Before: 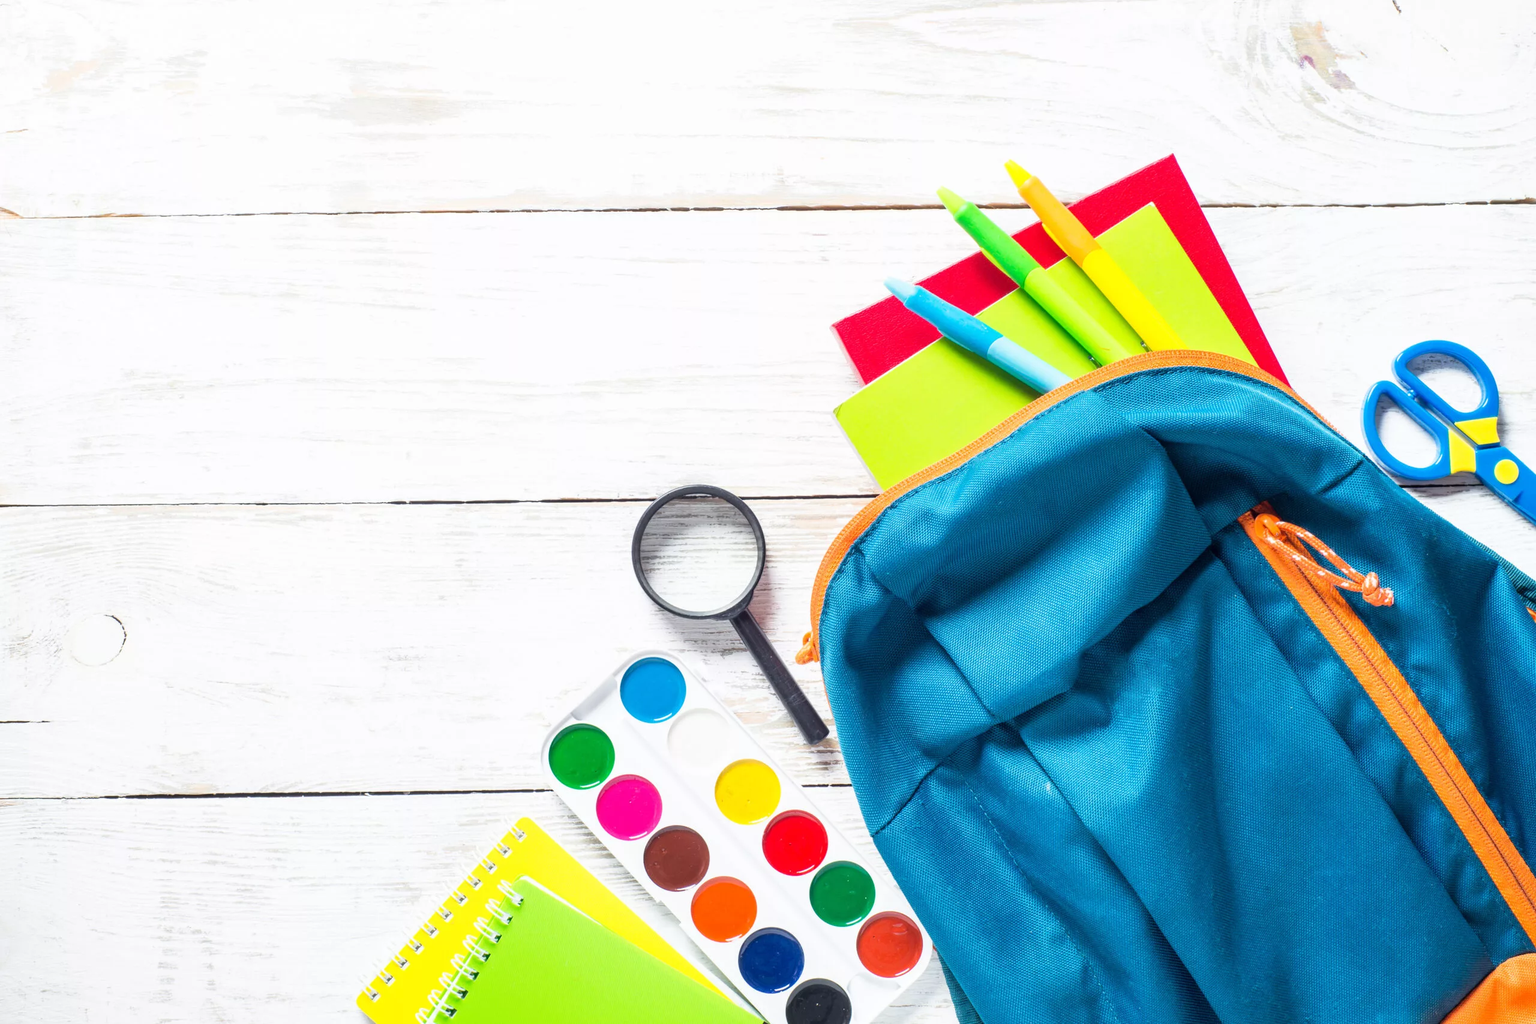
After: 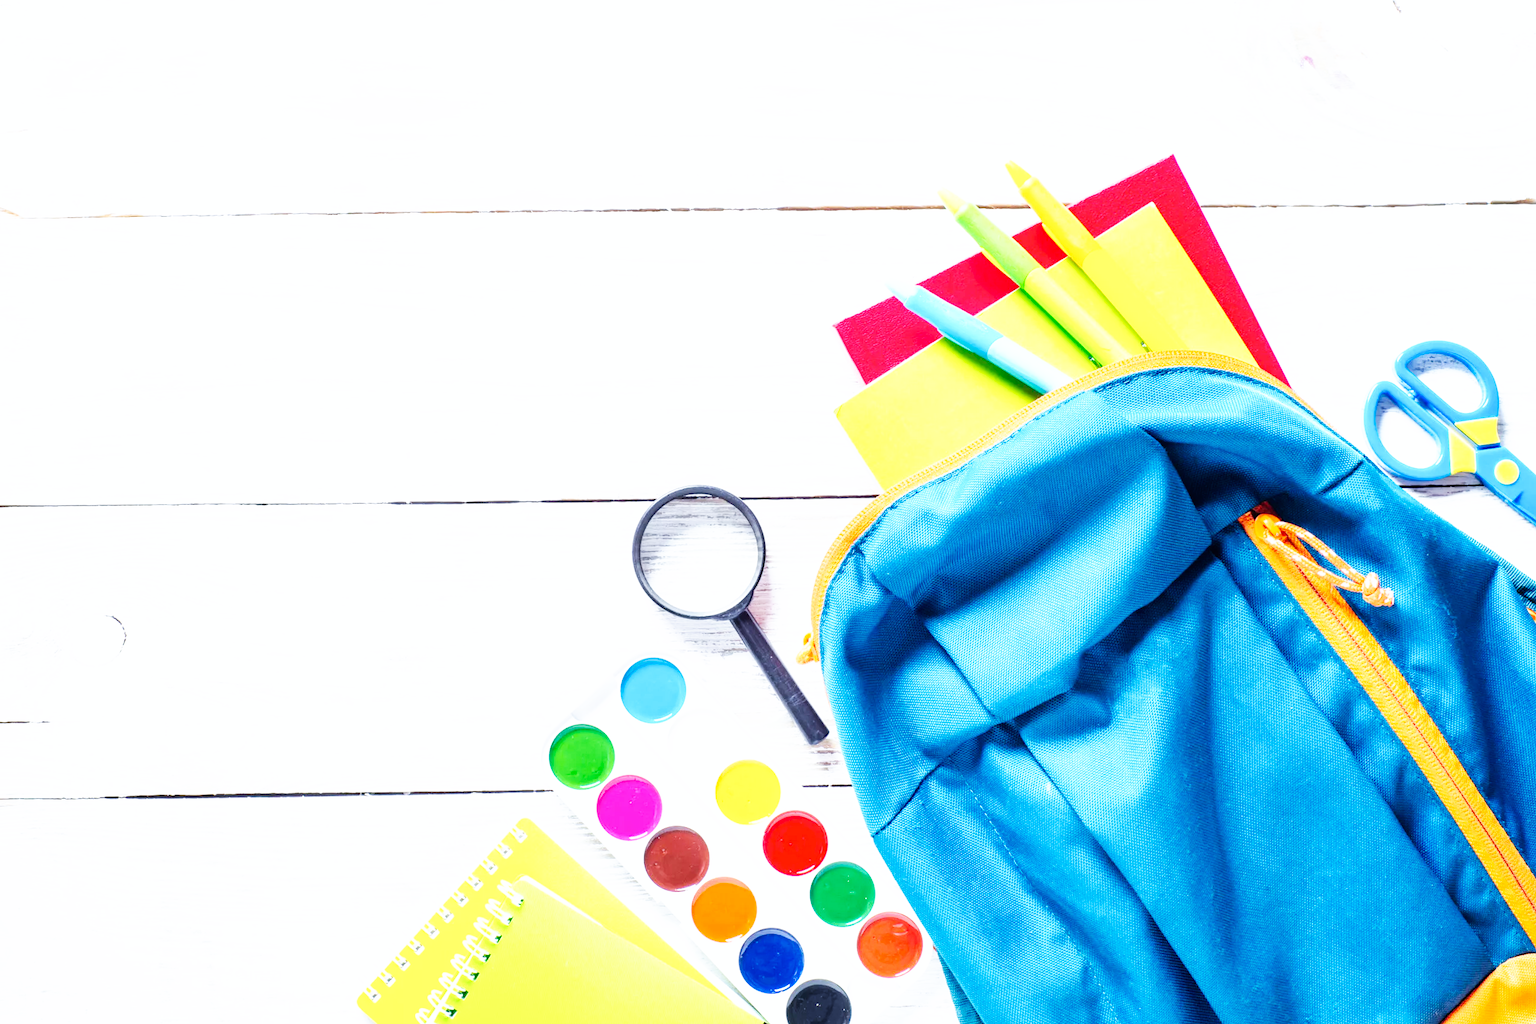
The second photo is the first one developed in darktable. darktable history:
base curve: curves: ch0 [(0, 0) (0.007, 0.004) (0.027, 0.03) (0.046, 0.07) (0.207, 0.54) (0.442, 0.872) (0.673, 0.972) (1, 1)], preserve colors none
white balance: red 0.954, blue 1.079
